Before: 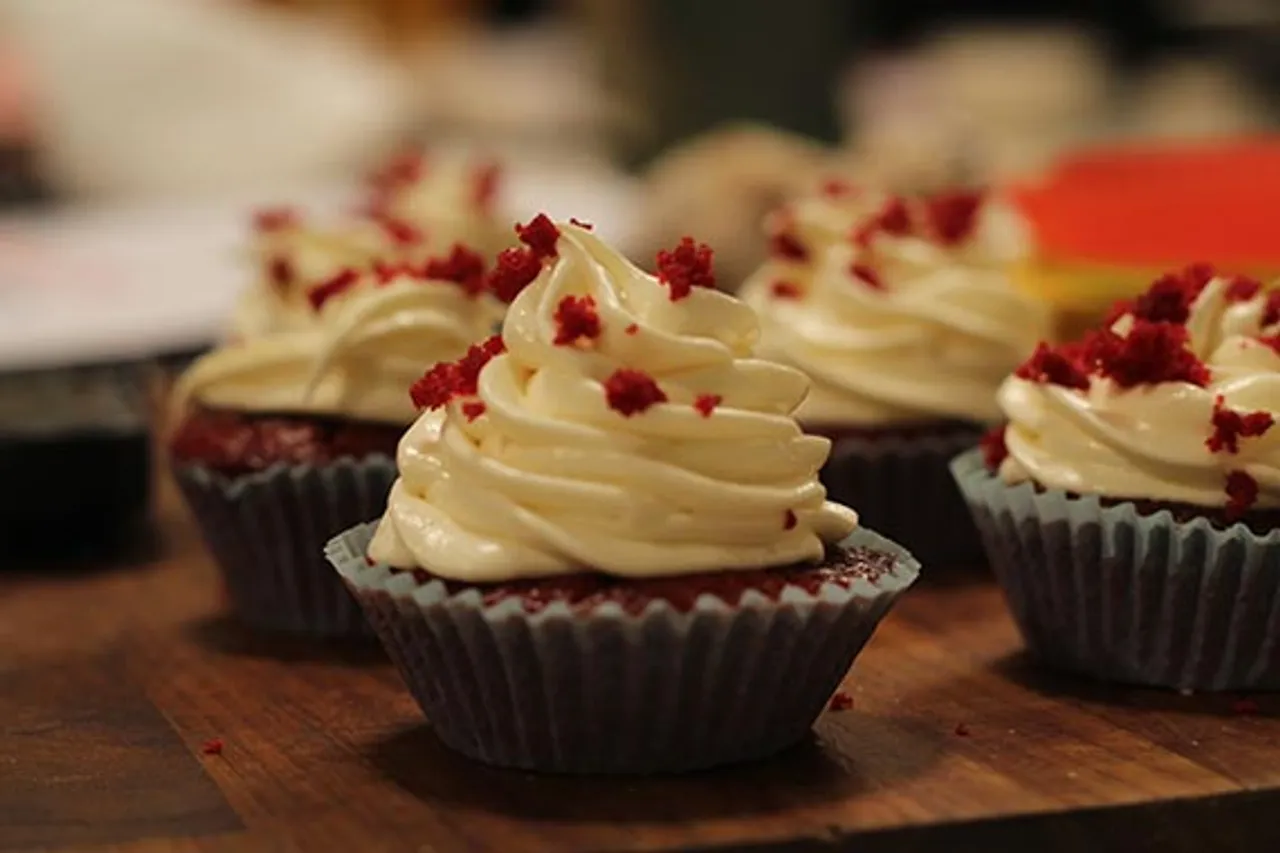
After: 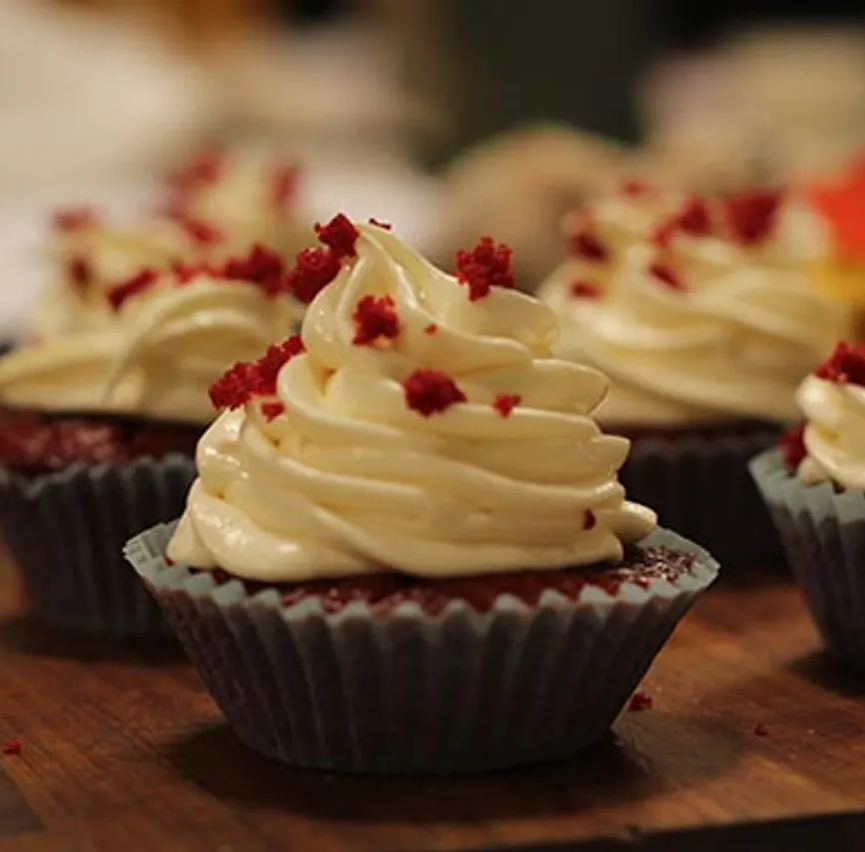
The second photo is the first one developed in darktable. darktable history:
crop and rotate: left 15.734%, right 16.684%
